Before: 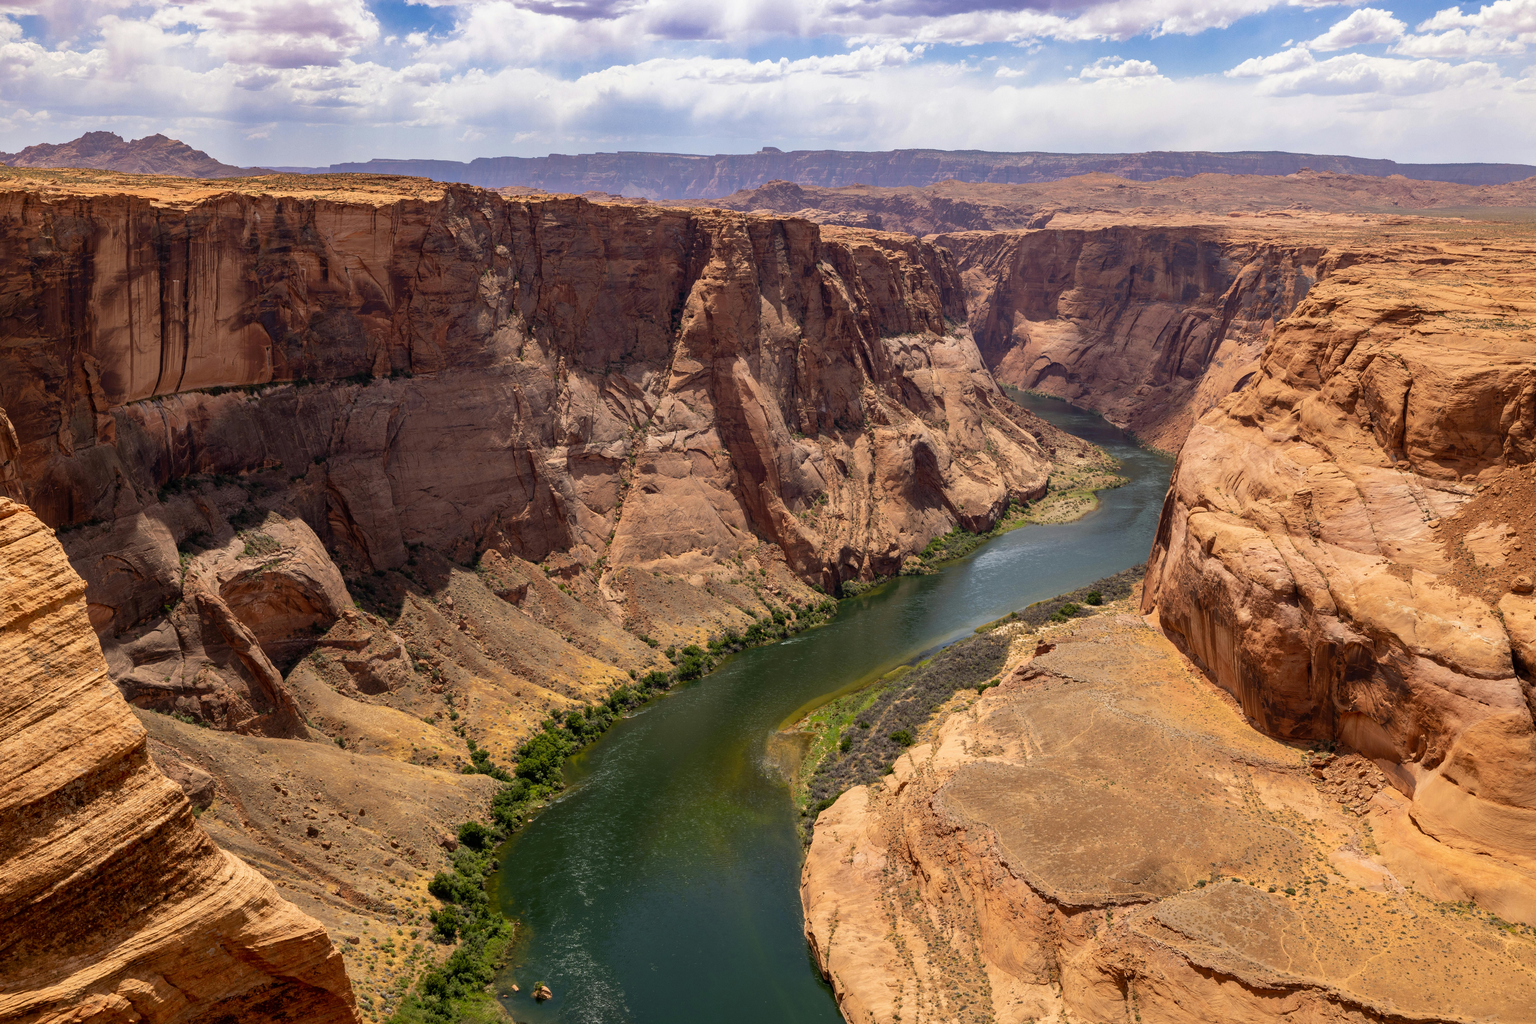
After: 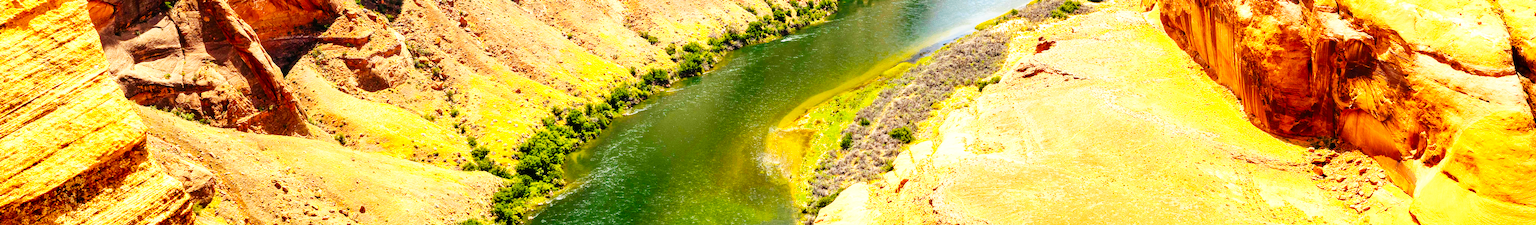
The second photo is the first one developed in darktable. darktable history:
exposure: black level correction -0.001, exposure 0.903 EV, compensate exposure bias true, compensate highlight preservation false
crop and rotate: top 58.934%, bottom 19.052%
color balance rgb: shadows lift › chroma 0.743%, shadows lift › hue 112.31°, linear chroma grading › global chroma 9.987%, perceptual saturation grading › global saturation 29.572%
contrast brightness saturation: contrast 0.076, saturation 0.023
base curve: curves: ch0 [(0, 0) (0.007, 0.004) (0.027, 0.03) (0.046, 0.07) (0.207, 0.54) (0.442, 0.872) (0.673, 0.972) (1, 1)], preserve colors none
